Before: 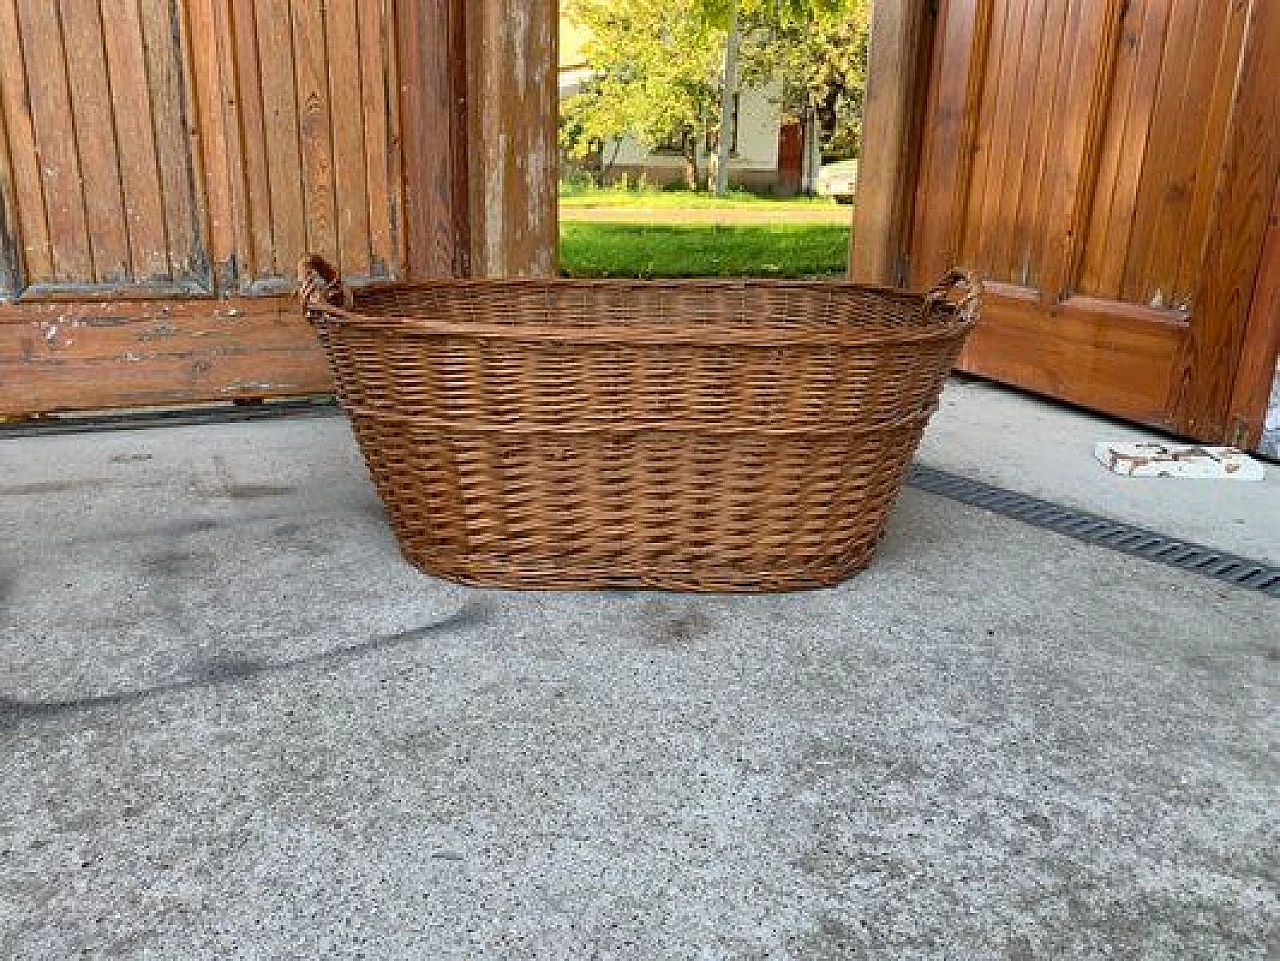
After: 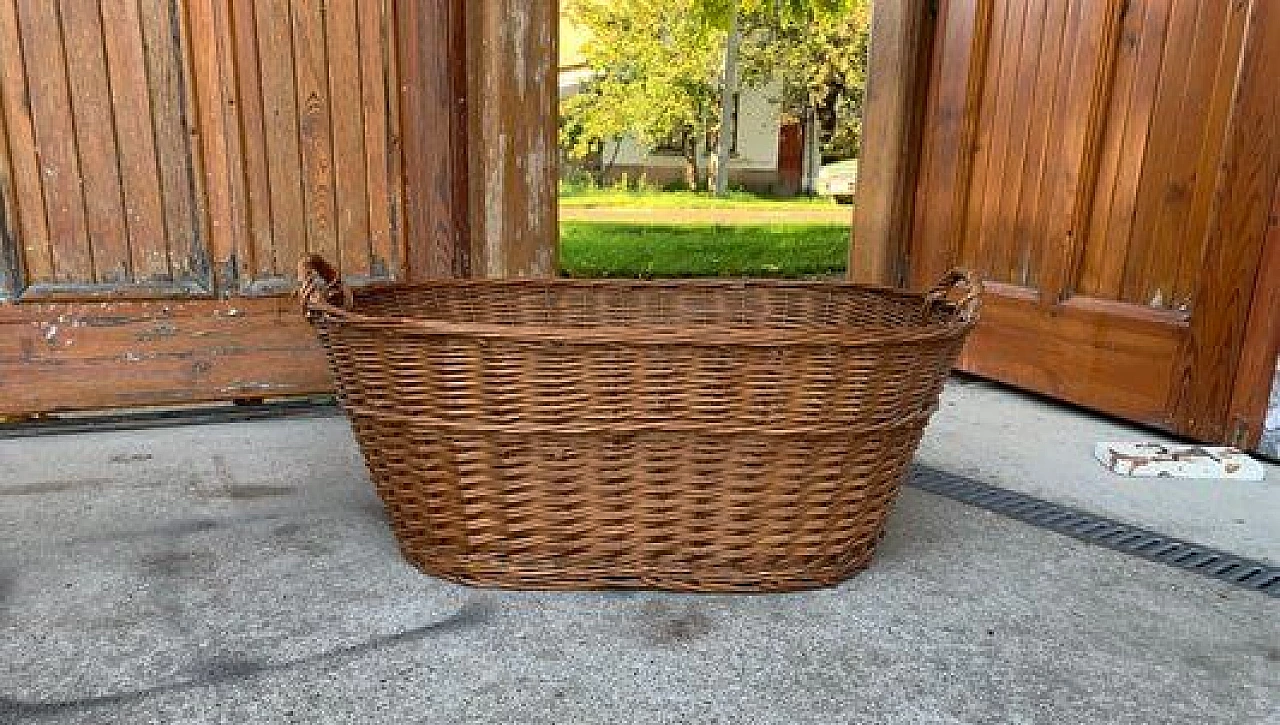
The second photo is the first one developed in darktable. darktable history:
base curve: curves: ch0 [(0, 0) (0.303, 0.277) (1, 1)], preserve colors none
crop: bottom 24.463%
